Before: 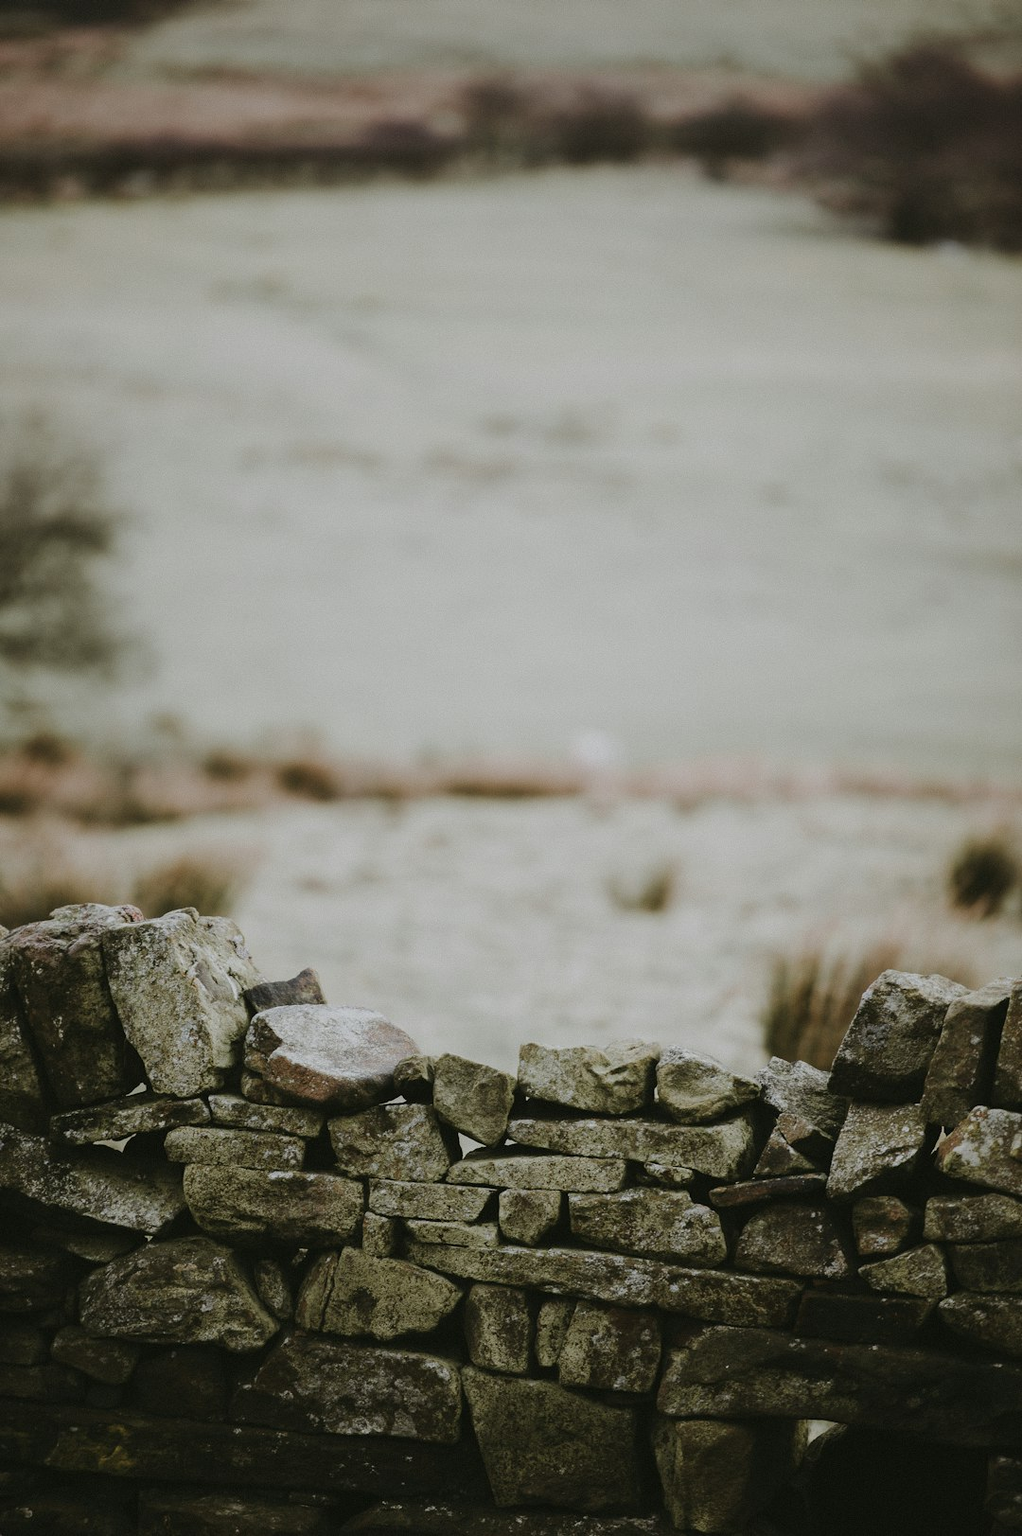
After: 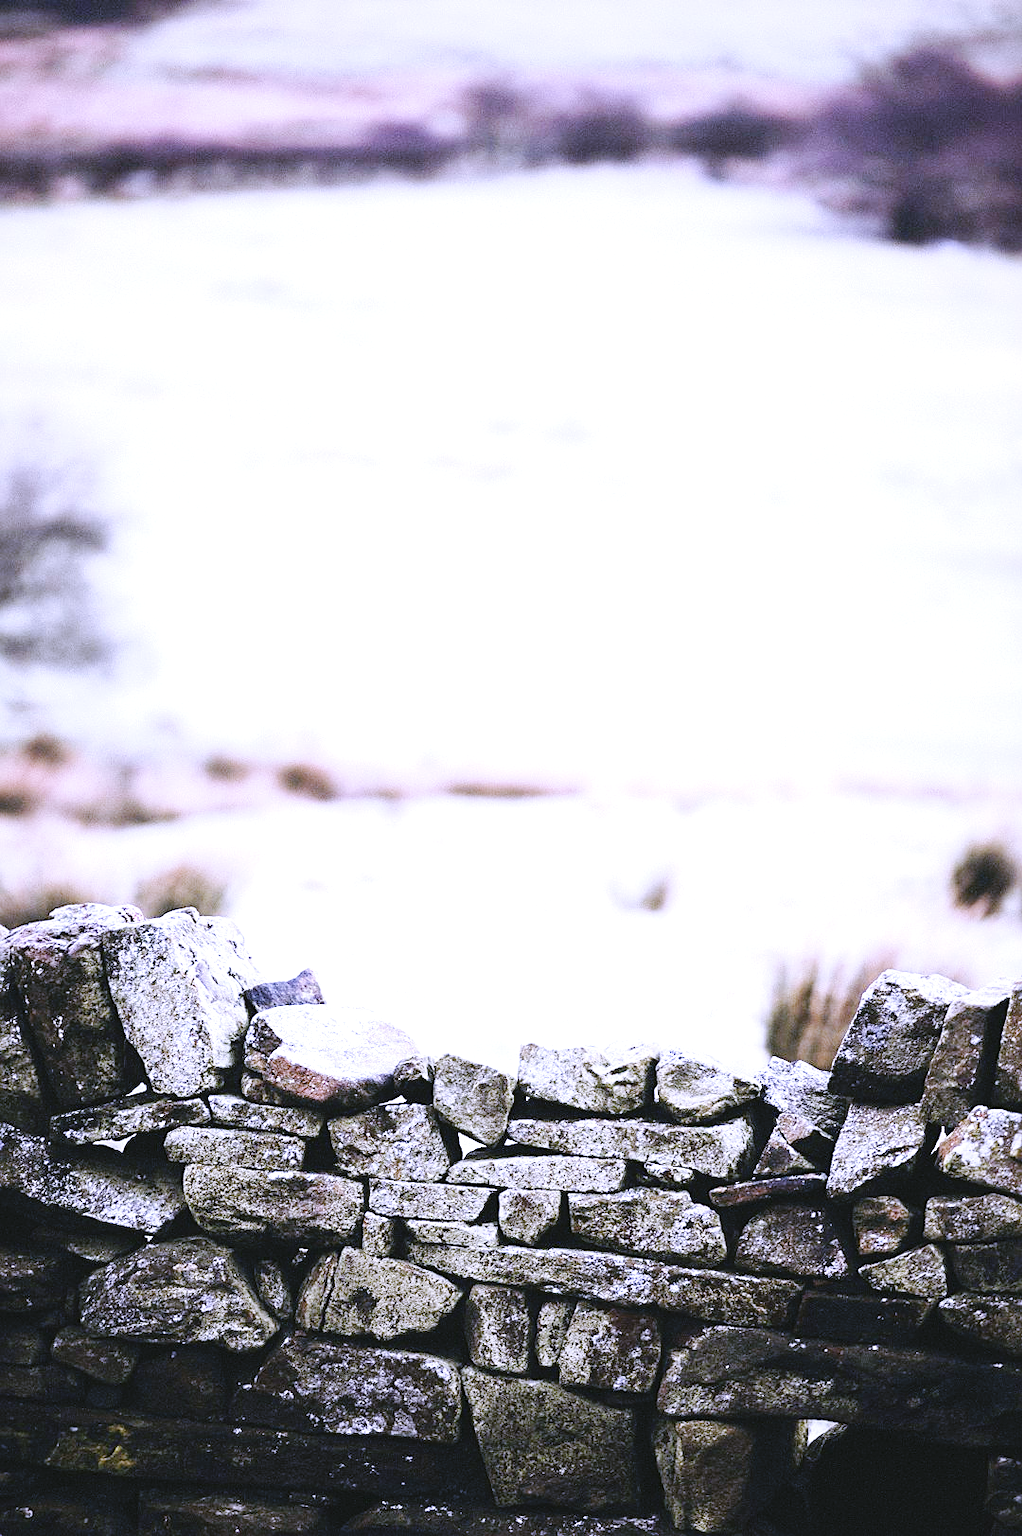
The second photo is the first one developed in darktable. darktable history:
sharpen: on, module defaults
exposure: black level correction 0, exposure 1.45 EV, compensate exposure bias true, compensate highlight preservation false
white balance: red 0.98, blue 1.61
base curve: curves: ch0 [(0, 0) (0.036, 0.025) (0.121, 0.166) (0.206, 0.329) (0.605, 0.79) (1, 1)], preserve colors none
